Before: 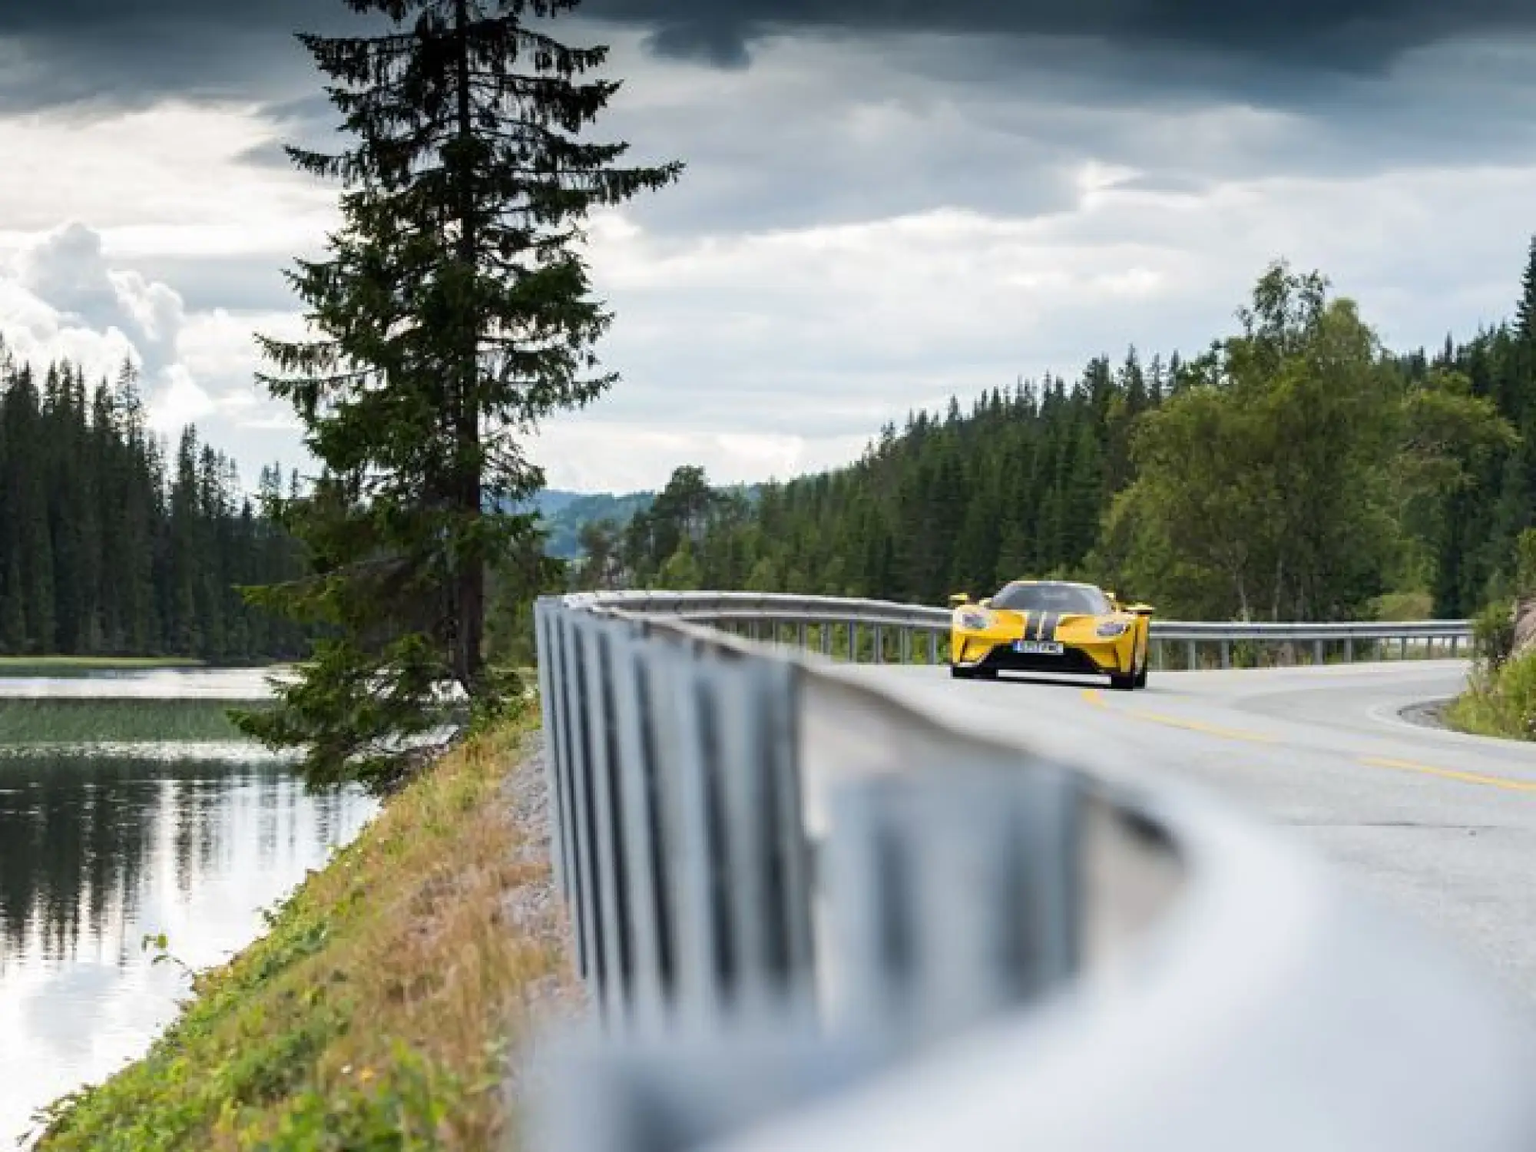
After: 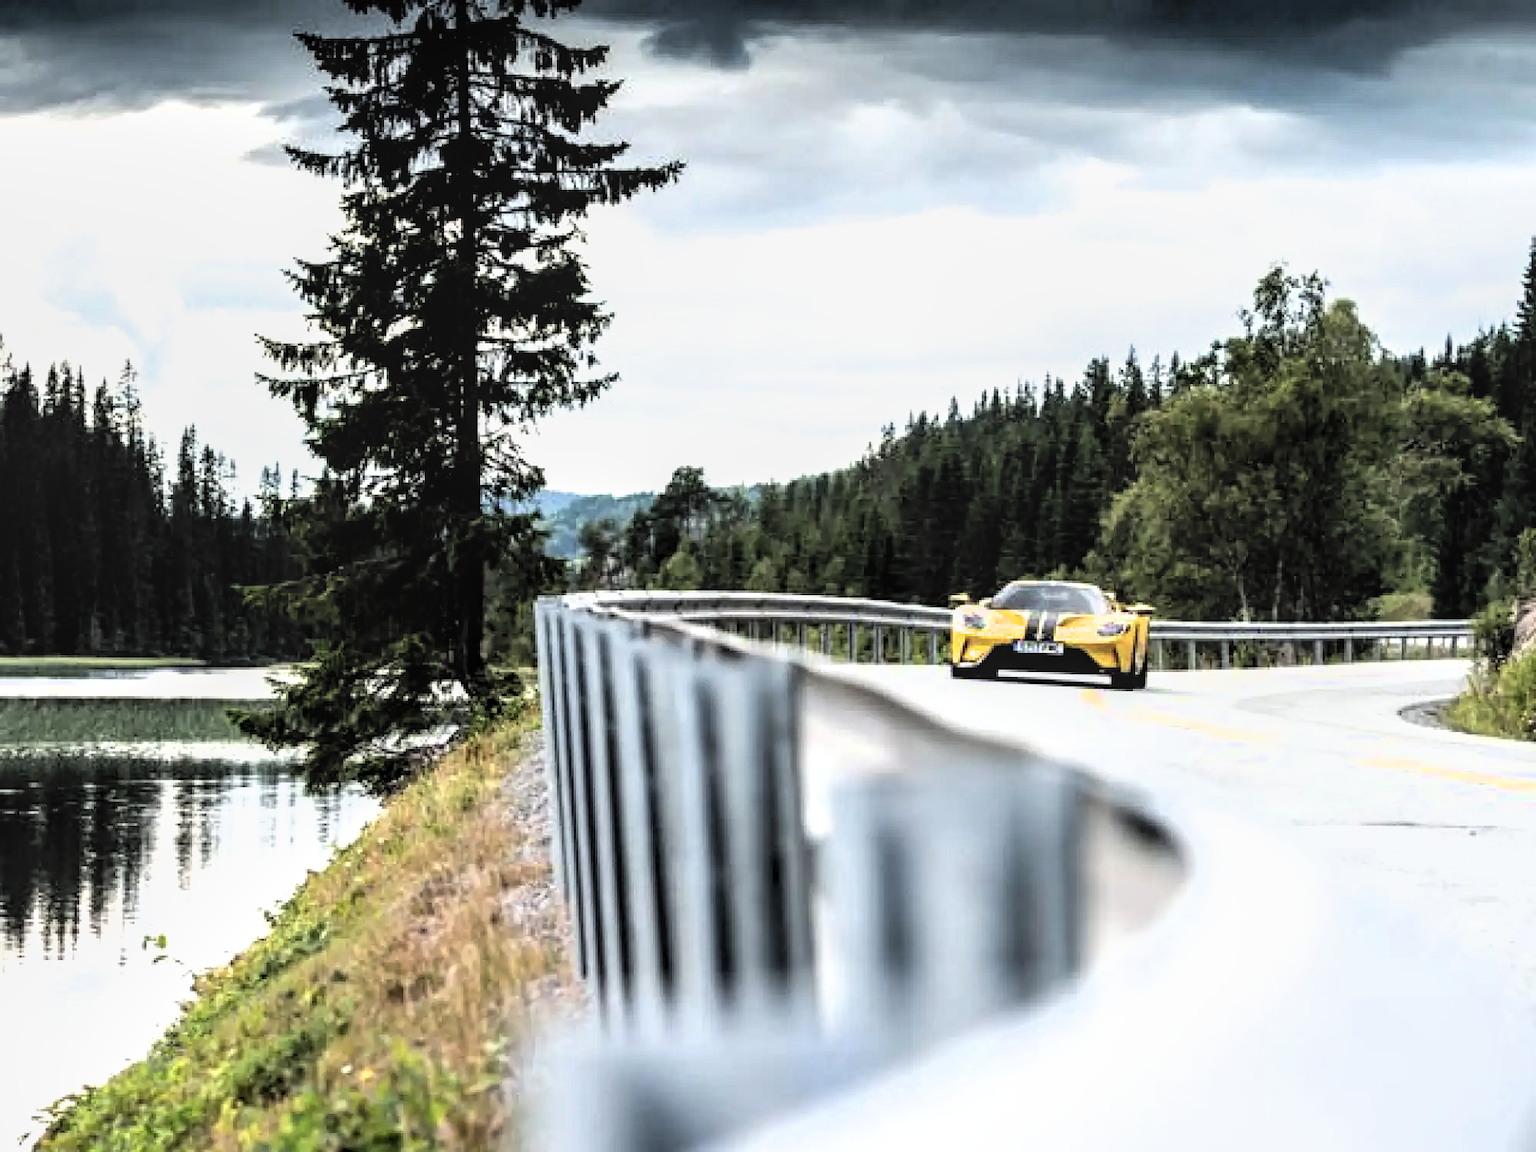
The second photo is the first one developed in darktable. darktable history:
contrast brightness saturation: brightness 0.13
filmic rgb: black relative exposure -8.2 EV, white relative exposure 2.2 EV, threshold 3 EV, hardness 7.11, latitude 85.74%, contrast 1.696, highlights saturation mix -4%, shadows ↔ highlights balance -2.69%, color science v5 (2021), contrast in shadows safe, contrast in highlights safe, enable highlight reconstruction true
local contrast: detail 130%
